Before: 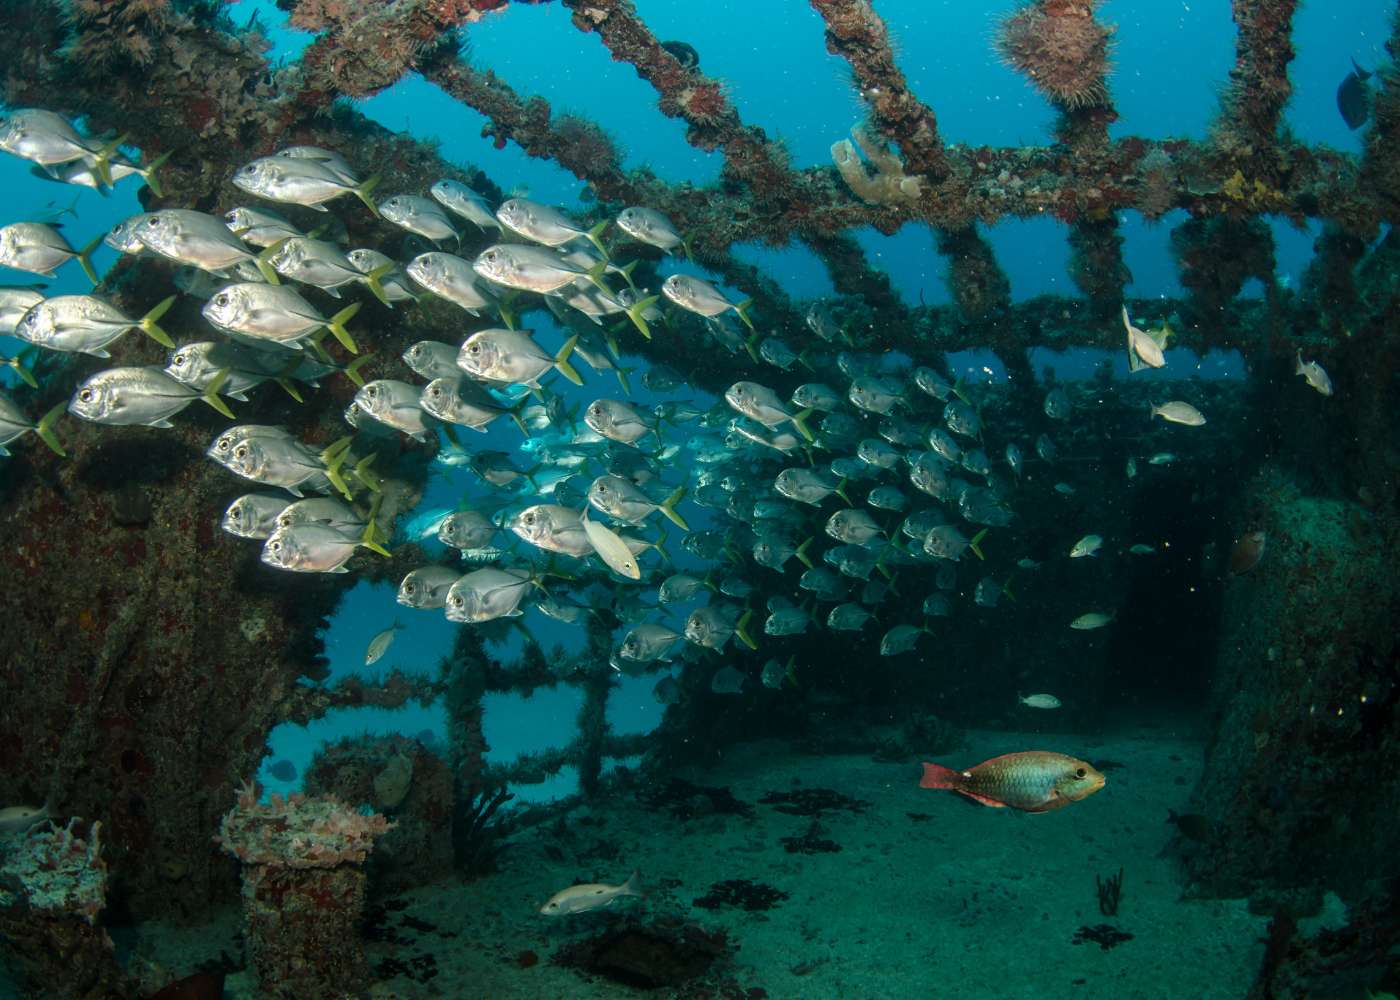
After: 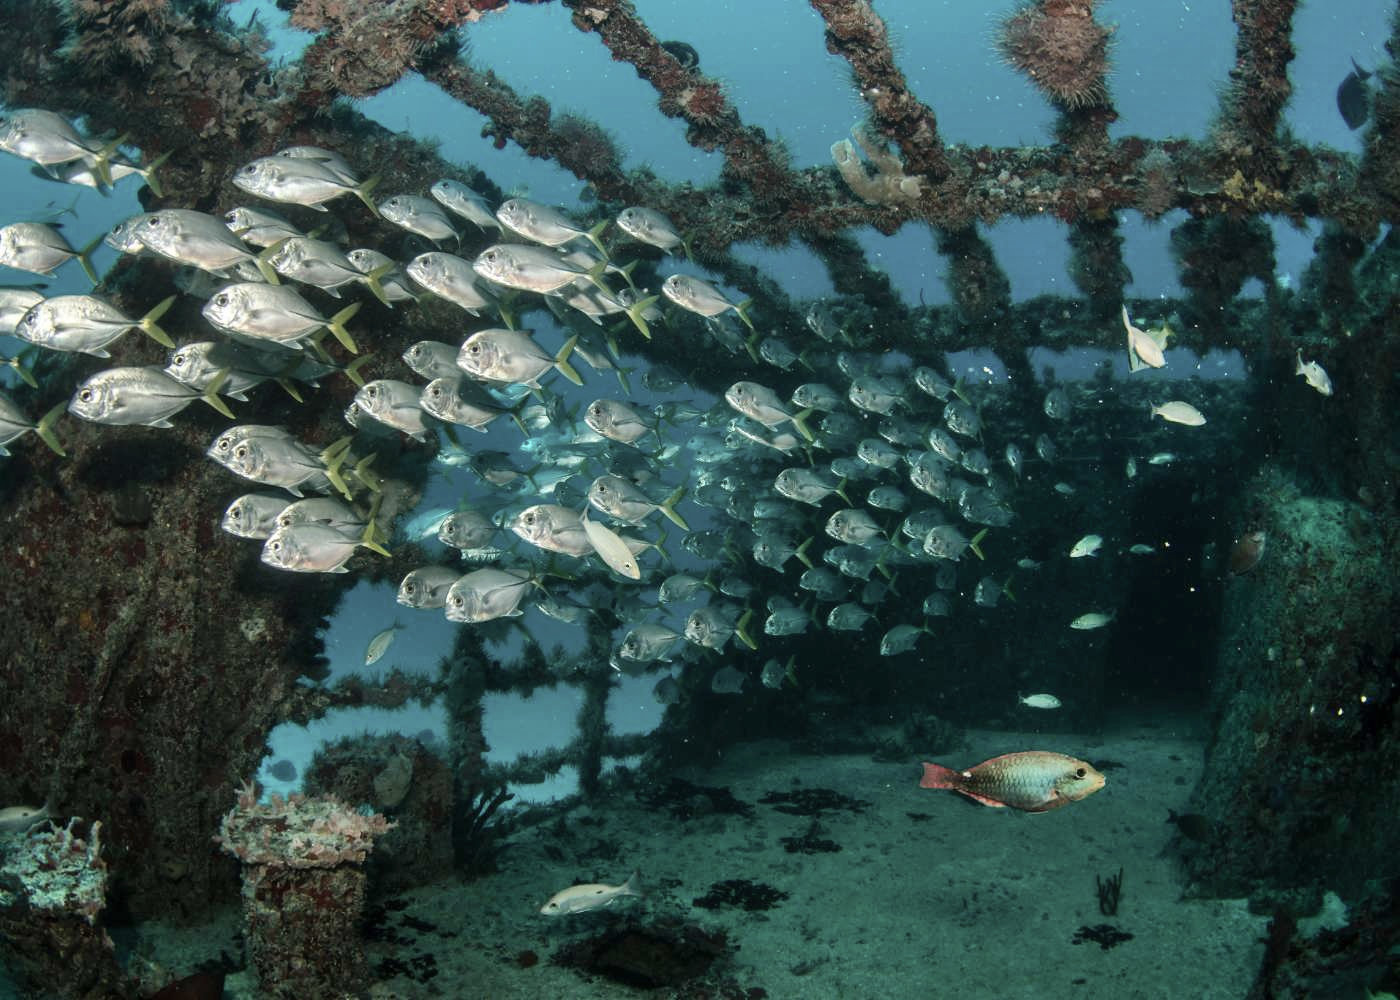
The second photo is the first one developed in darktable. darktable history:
contrast brightness saturation: contrast 0.1, saturation -0.36
shadows and highlights: soften with gaussian
